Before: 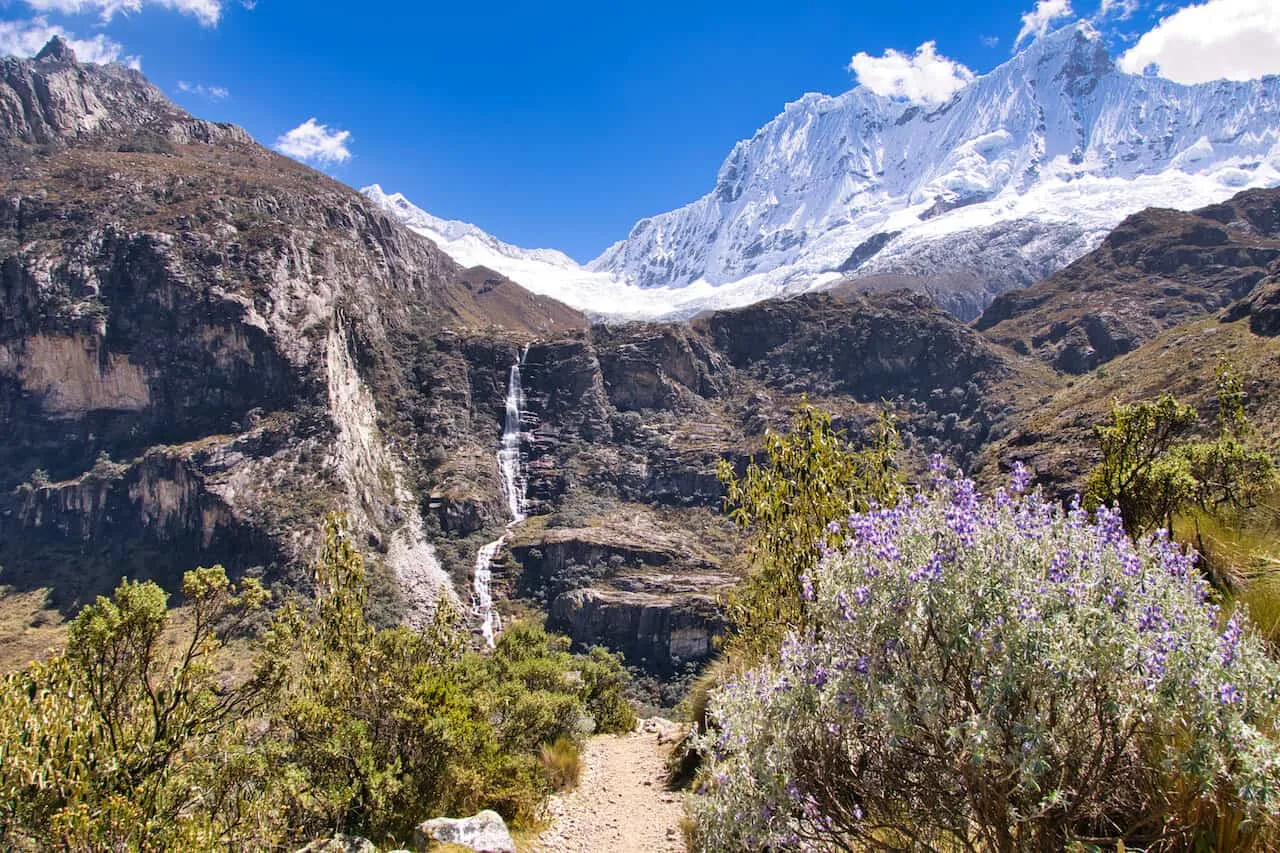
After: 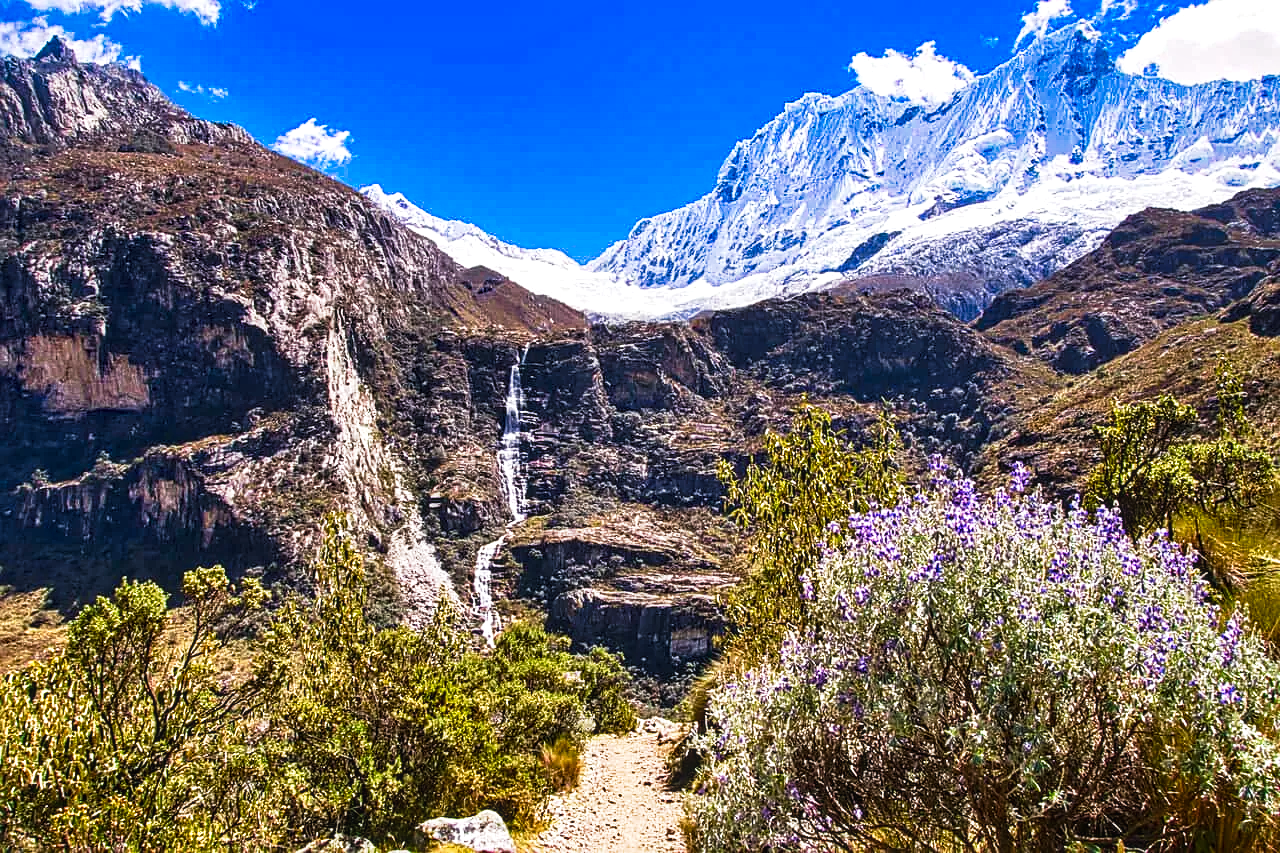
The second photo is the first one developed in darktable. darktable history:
exposure: exposure 0.202 EV, compensate exposure bias true, compensate highlight preservation false
sharpen: on, module defaults
haze removal: strength 0.295, distance 0.244, compatibility mode true, adaptive false
tone curve: curves: ch0 [(0, 0) (0.003, 0.007) (0.011, 0.01) (0.025, 0.016) (0.044, 0.025) (0.069, 0.036) (0.1, 0.052) (0.136, 0.073) (0.177, 0.103) (0.224, 0.135) (0.277, 0.177) (0.335, 0.233) (0.399, 0.303) (0.468, 0.376) (0.543, 0.469) (0.623, 0.581) (0.709, 0.723) (0.801, 0.863) (0.898, 0.938) (1, 1)], preserve colors none
color balance rgb: global offset › luminance 0.481%, global offset › hue 56.87°, perceptual saturation grading › global saturation 20%, perceptual saturation grading › highlights -50.081%, perceptual saturation grading › shadows 30.452%, global vibrance 34.766%
local contrast: on, module defaults
